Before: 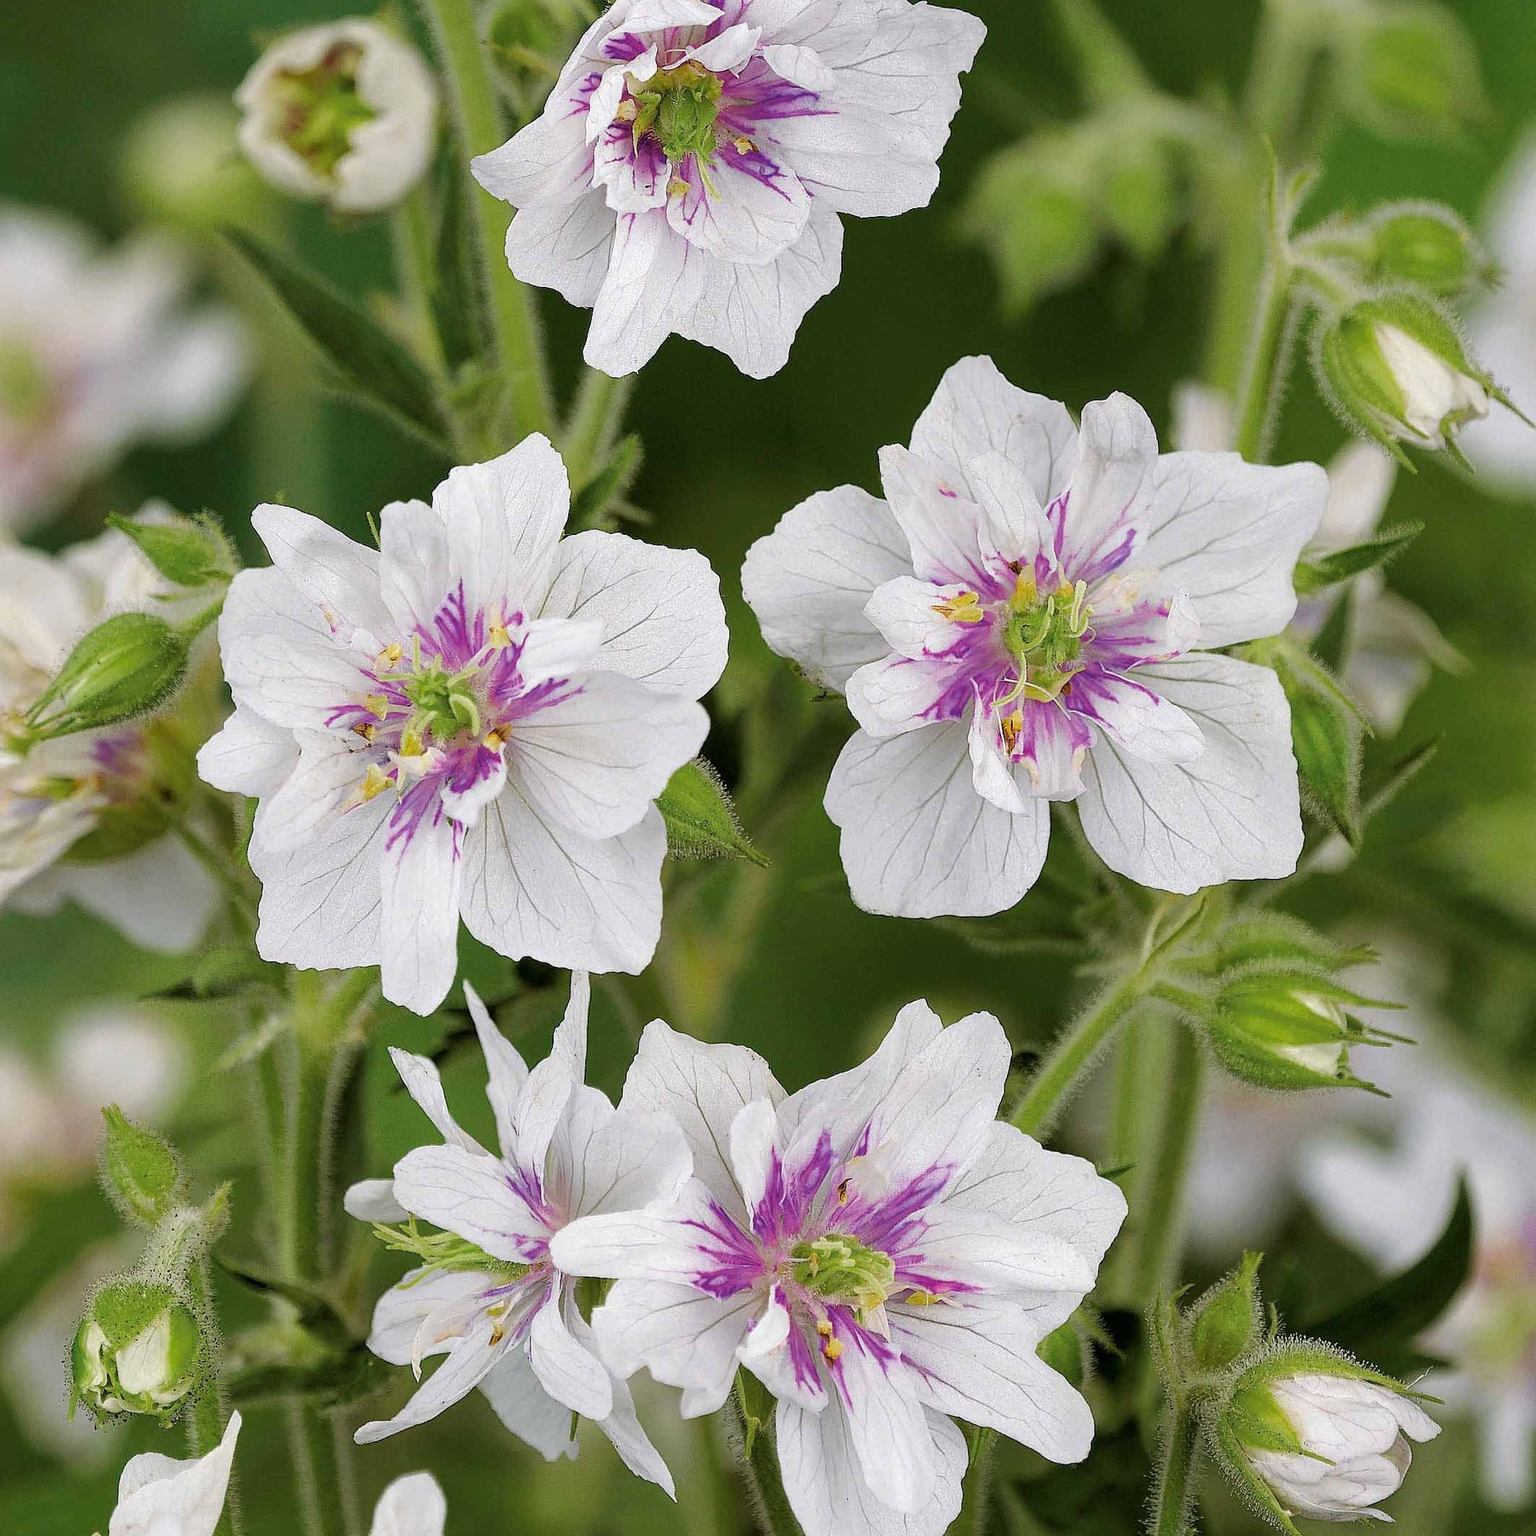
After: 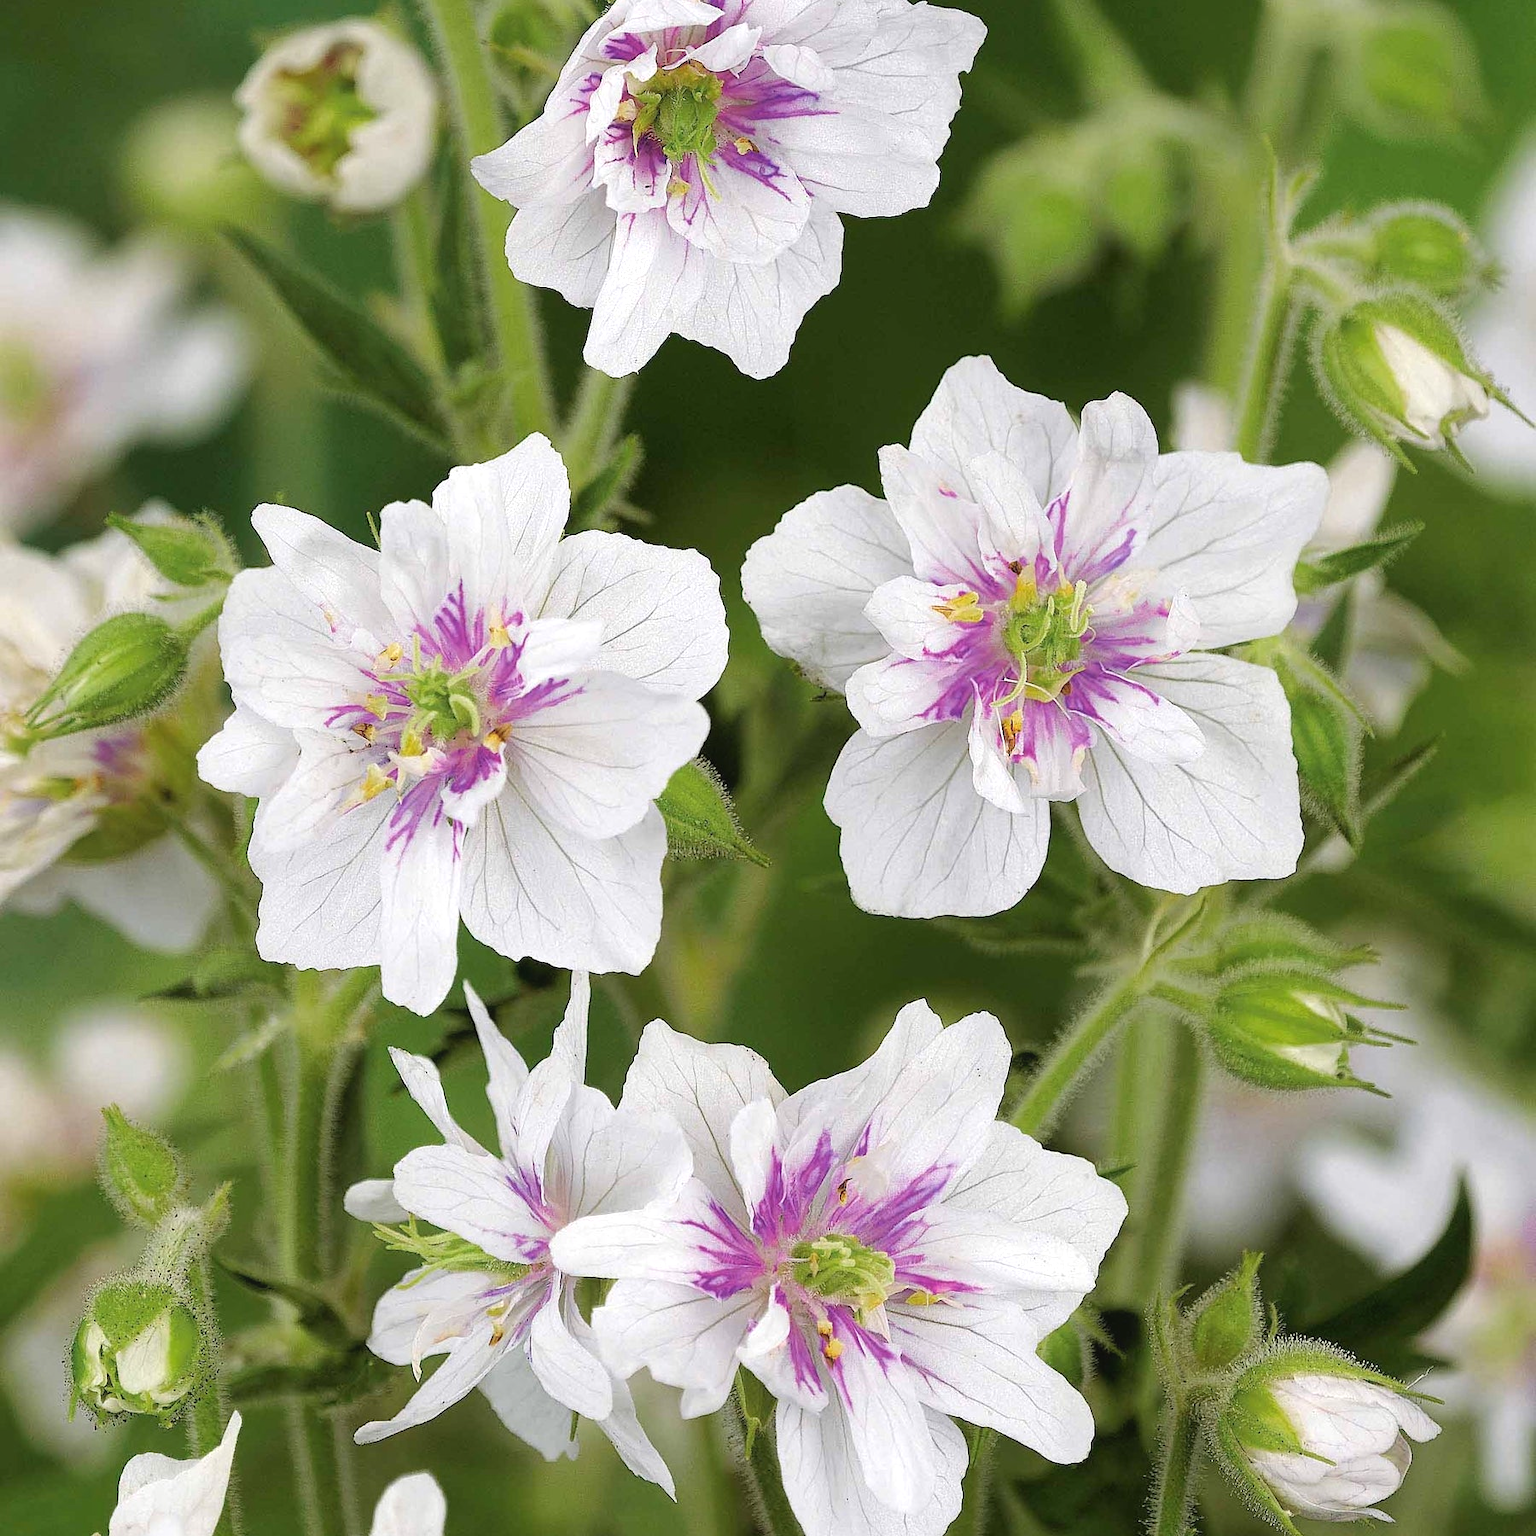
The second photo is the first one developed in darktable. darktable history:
contrast equalizer: octaves 7, y [[0.6 ×6], [0.55 ×6], [0 ×6], [0 ×6], [0 ×6]], mix -0.3
exposure: exposure 0.3 EV, compensate highlight preservation false
